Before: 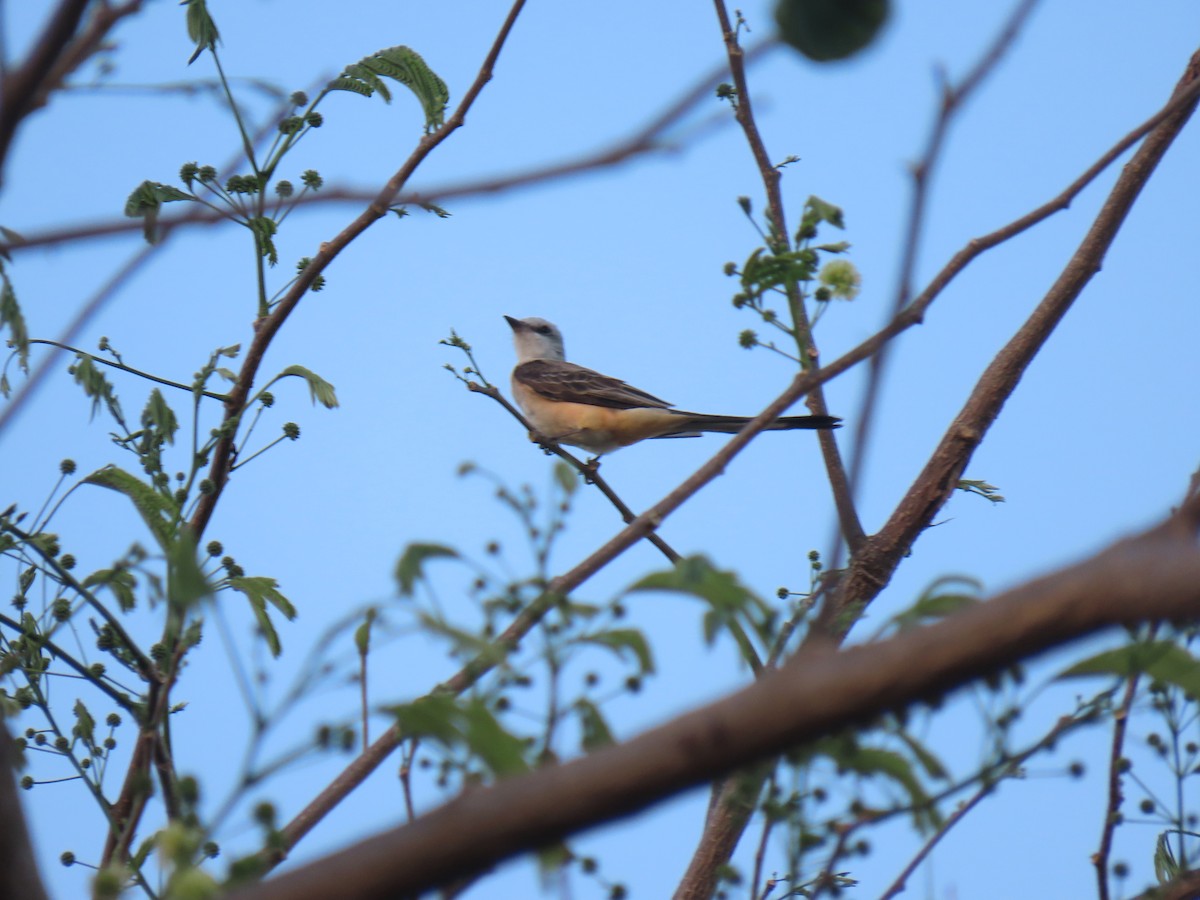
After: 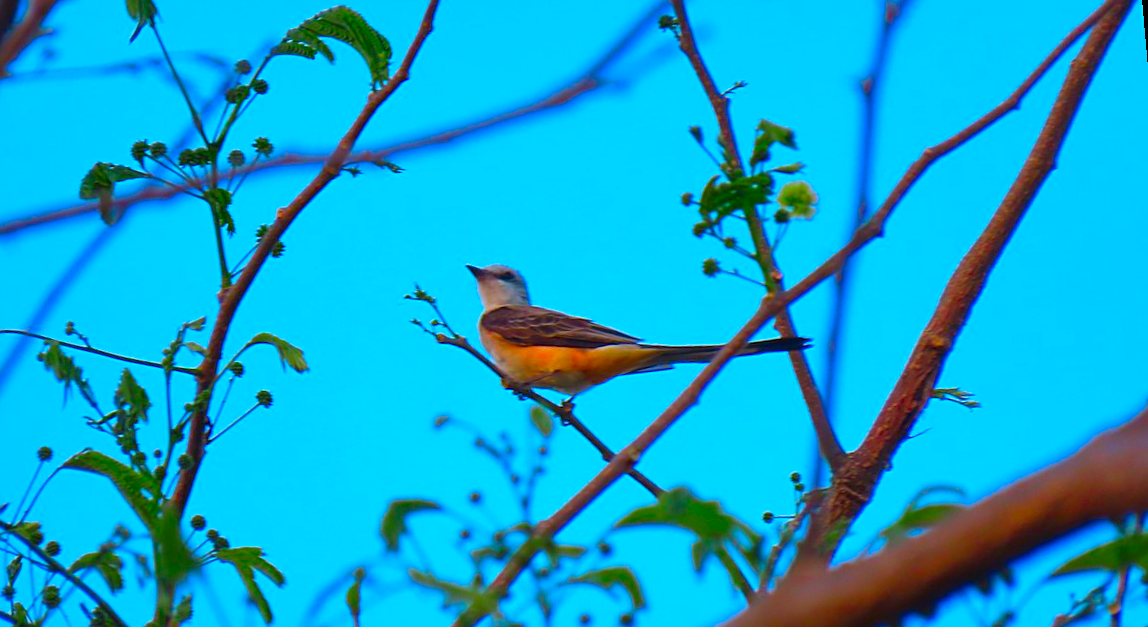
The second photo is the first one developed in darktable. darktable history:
local contrast: mode bilateral grid, contrast 20, coarseness 50, detail 120%, midtone range 0.2
crop: bottom 19.644%
sharpen: on, module defaults
color correction: saturation 3
shadows and highlights: radius 125.46, shadows 30.51, highlights -30.51, low approximation 0.01, soften with gaussian
rotate and perspective: rotation -5°, crop left 0.05, crop right 0.952, crop top 0.11, crop bottom 0.89
